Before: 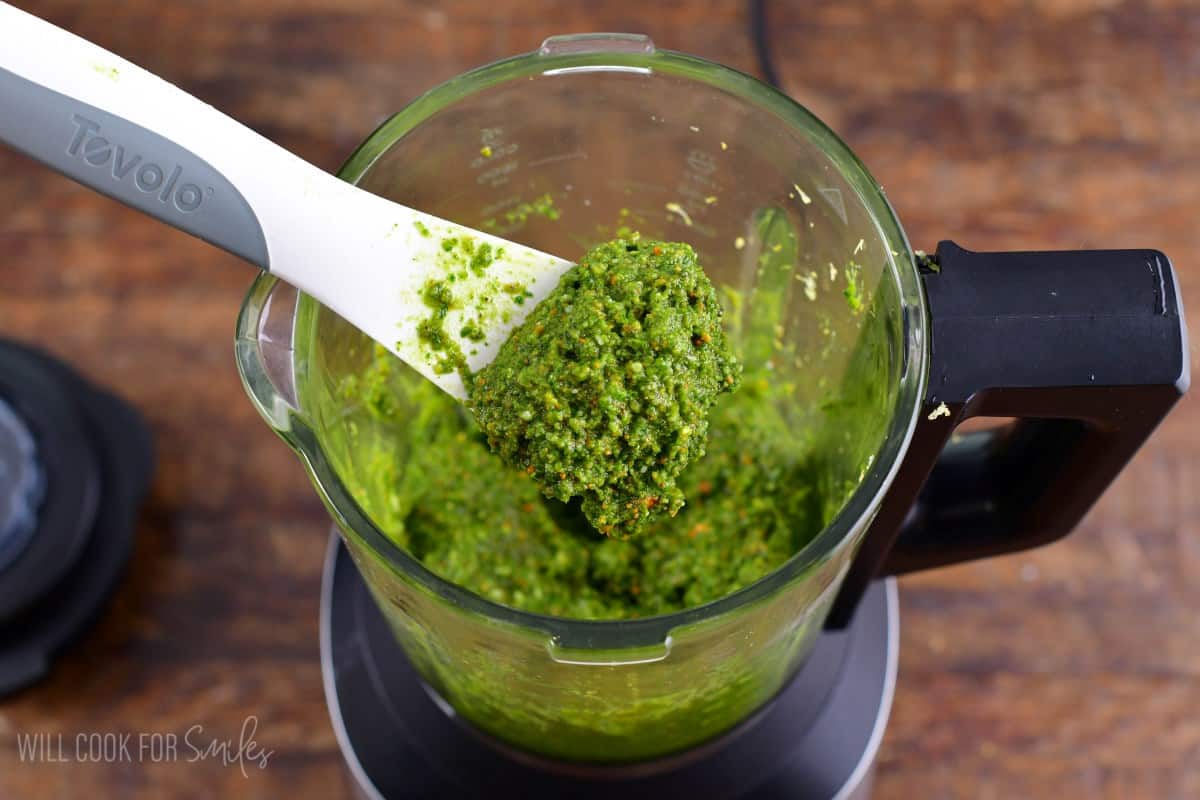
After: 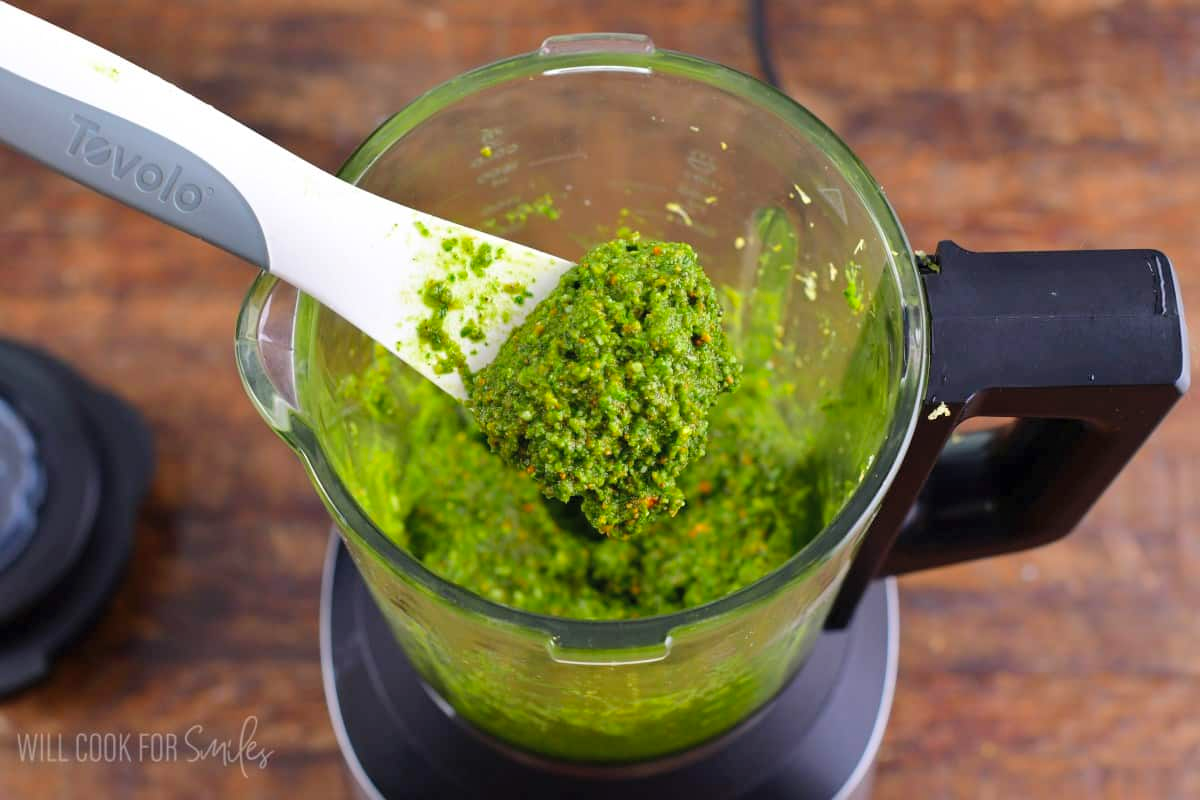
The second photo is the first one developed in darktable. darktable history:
contrast brightness saturation: brightness 0.086, saturation 0.191
